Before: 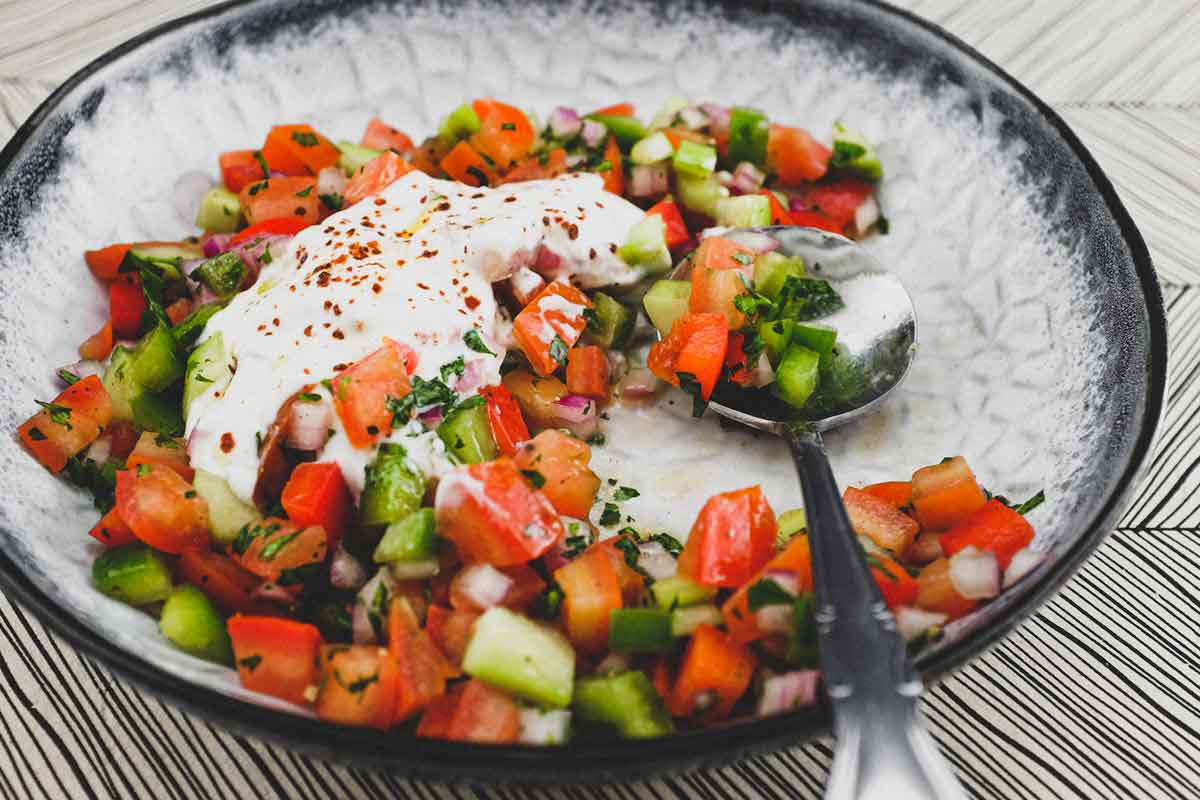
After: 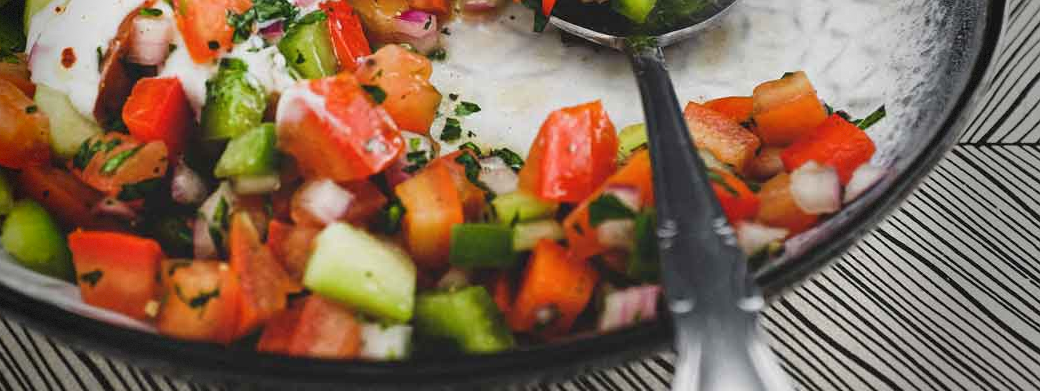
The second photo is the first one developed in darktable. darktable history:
crop and rotate: left 13.306%, top 48.129%, bottom 2.928%
color balance: input saturation 99%
vignetting: fall-off start 68.33%, fall-off radius 30%, saturation 0.042, center (-0.066, -0.311), width/height ratio 0.992, shape 0.85, dithering 8-bit output
